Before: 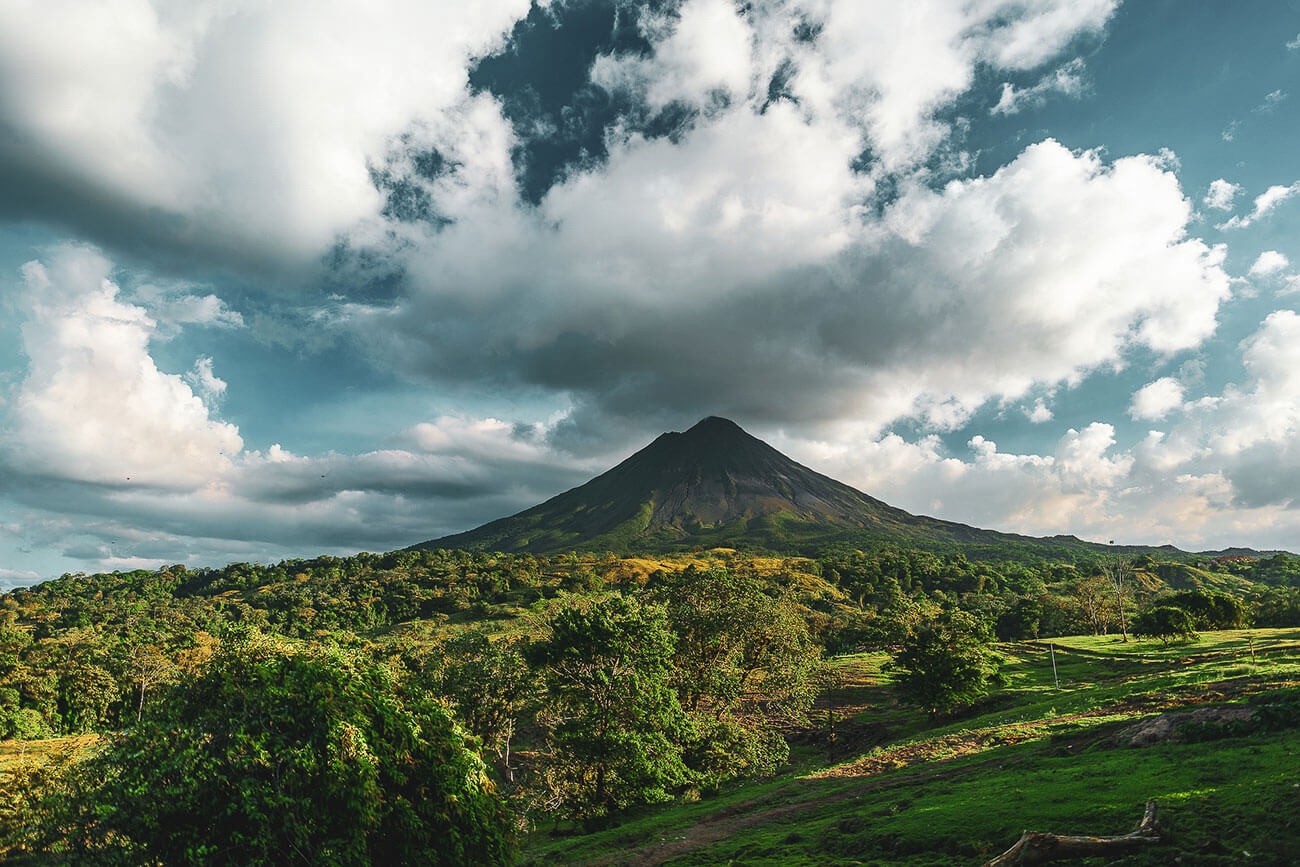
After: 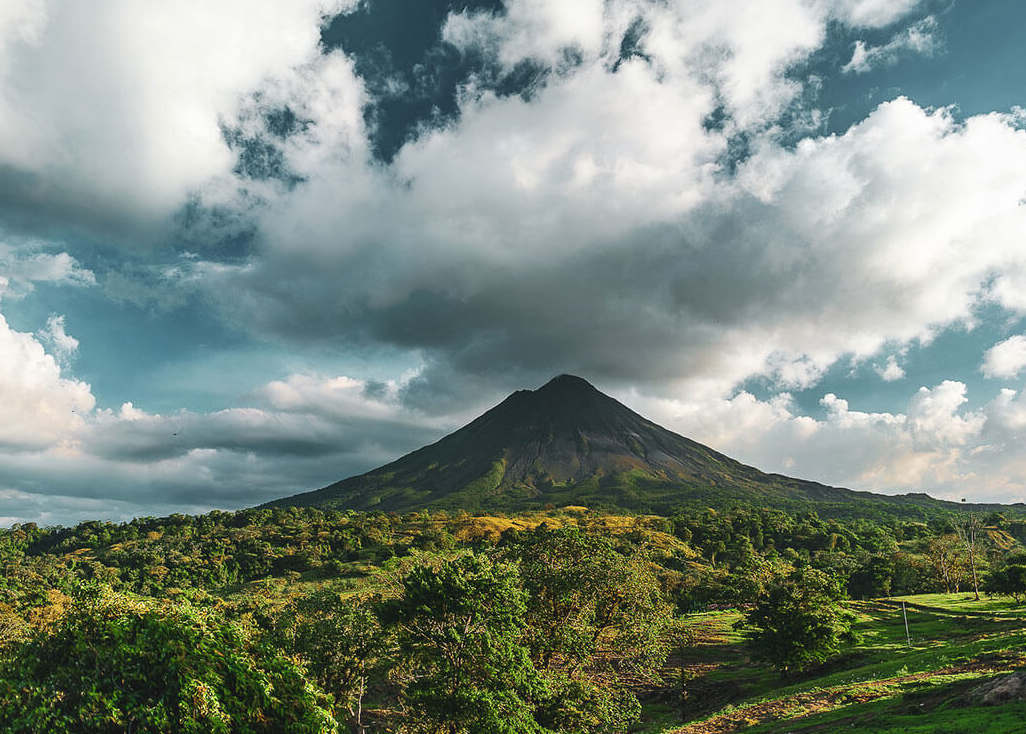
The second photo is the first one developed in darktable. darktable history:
crop: left 11.46%, top 4.928%, right 9.598%, bottom 10.411%
